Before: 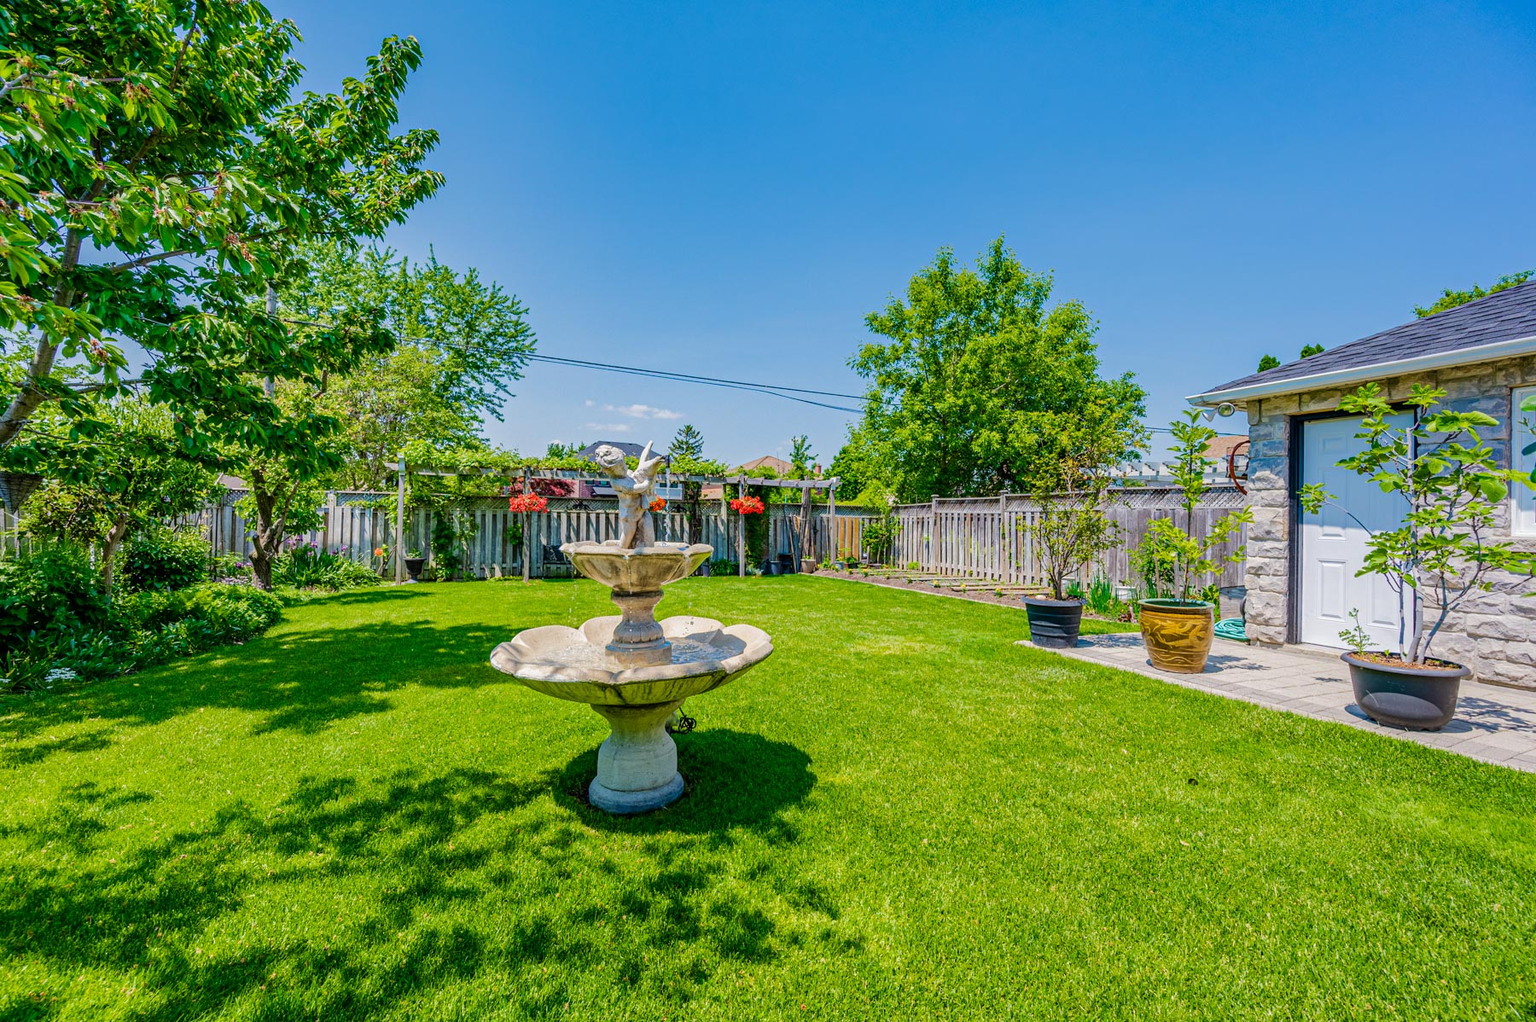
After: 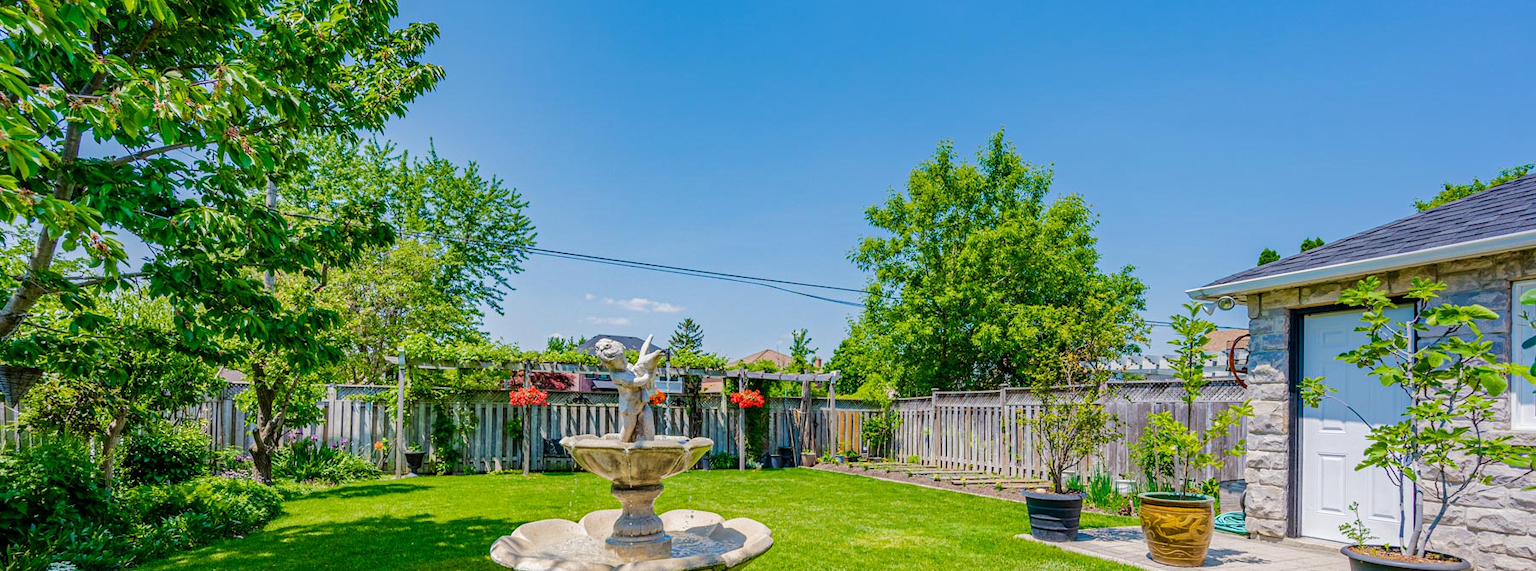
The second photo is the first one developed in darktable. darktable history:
tone equalizer: mask exposure compensation -0.497 EV
crop and rotate: top 10.462%, bottom 33.558%
